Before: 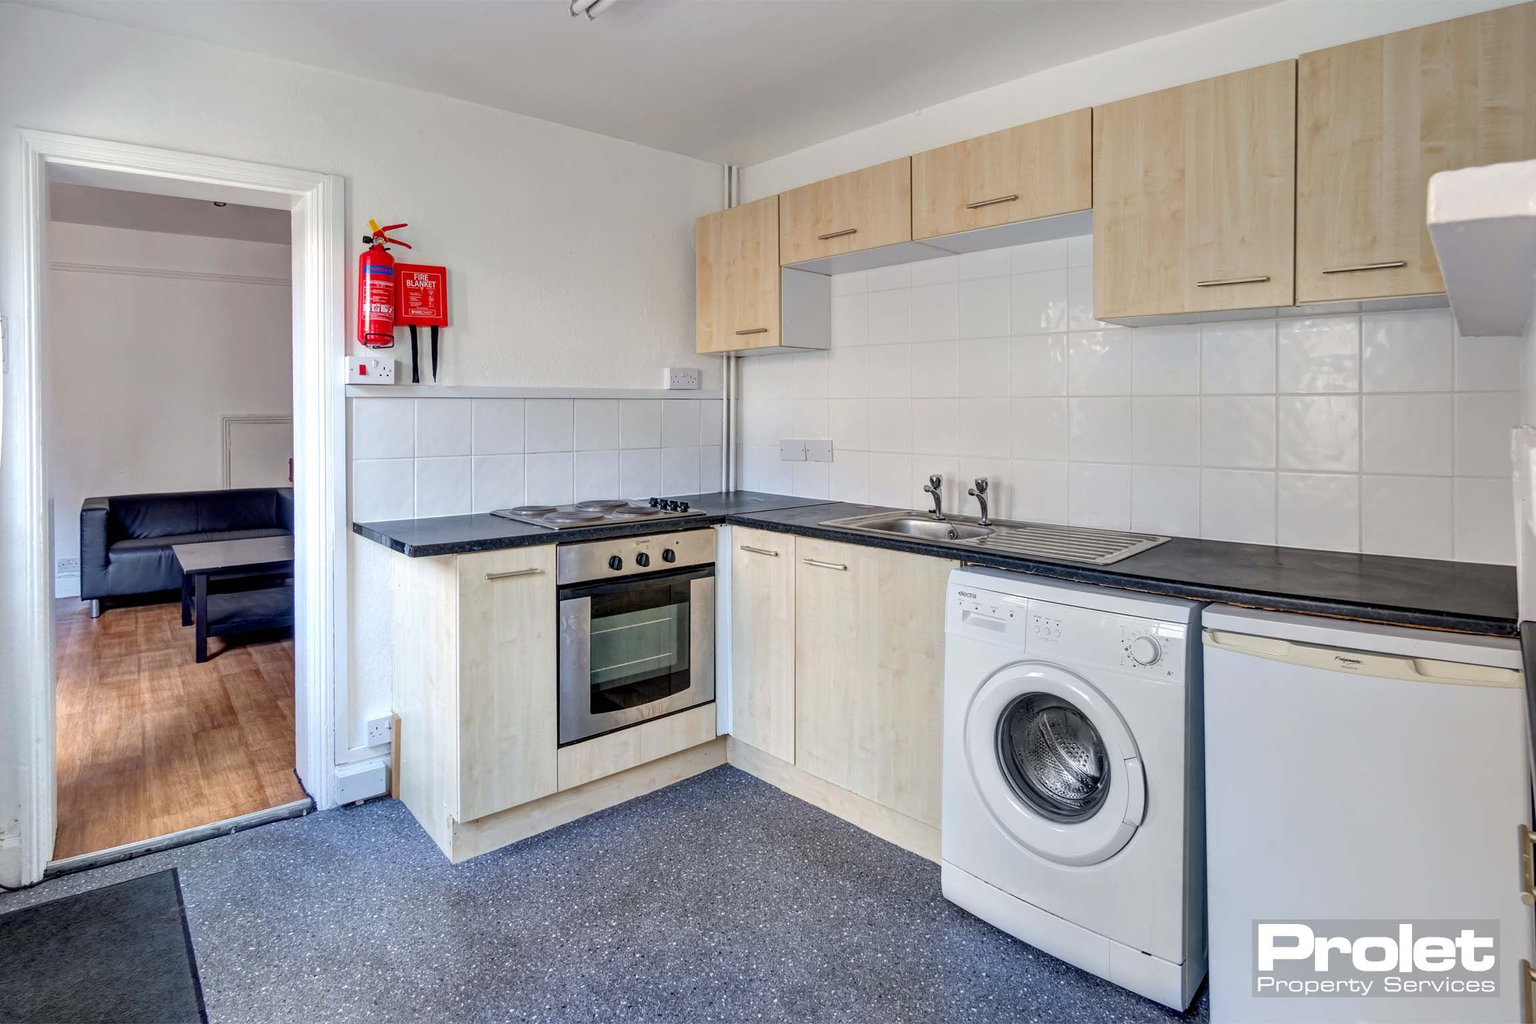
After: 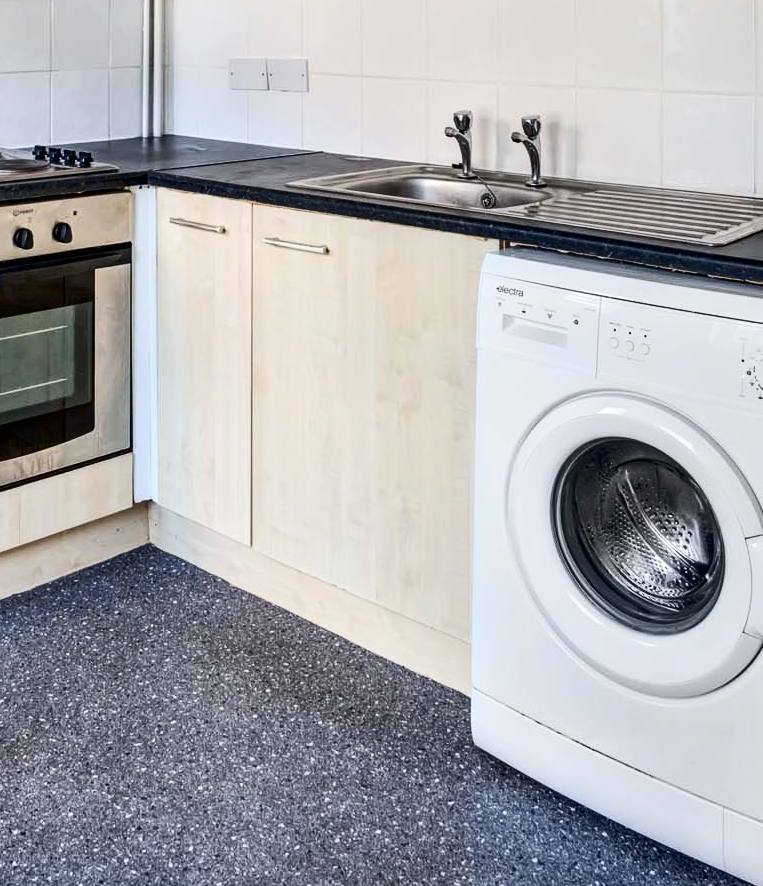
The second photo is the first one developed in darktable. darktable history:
crop: left 40.878%, top 39.176%, right 25.993%, bottom 3.081%
tone equalizer: on, module defaults
contrast brightness saturation: contrast 0.28
